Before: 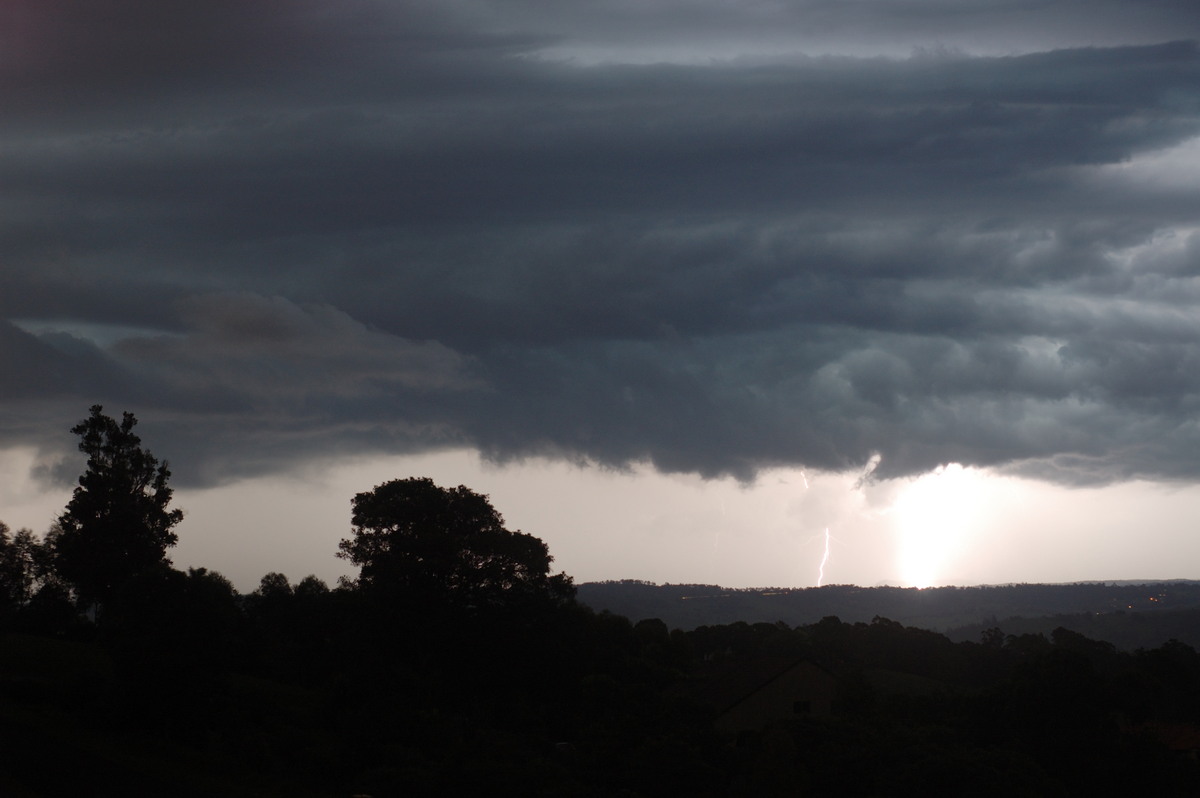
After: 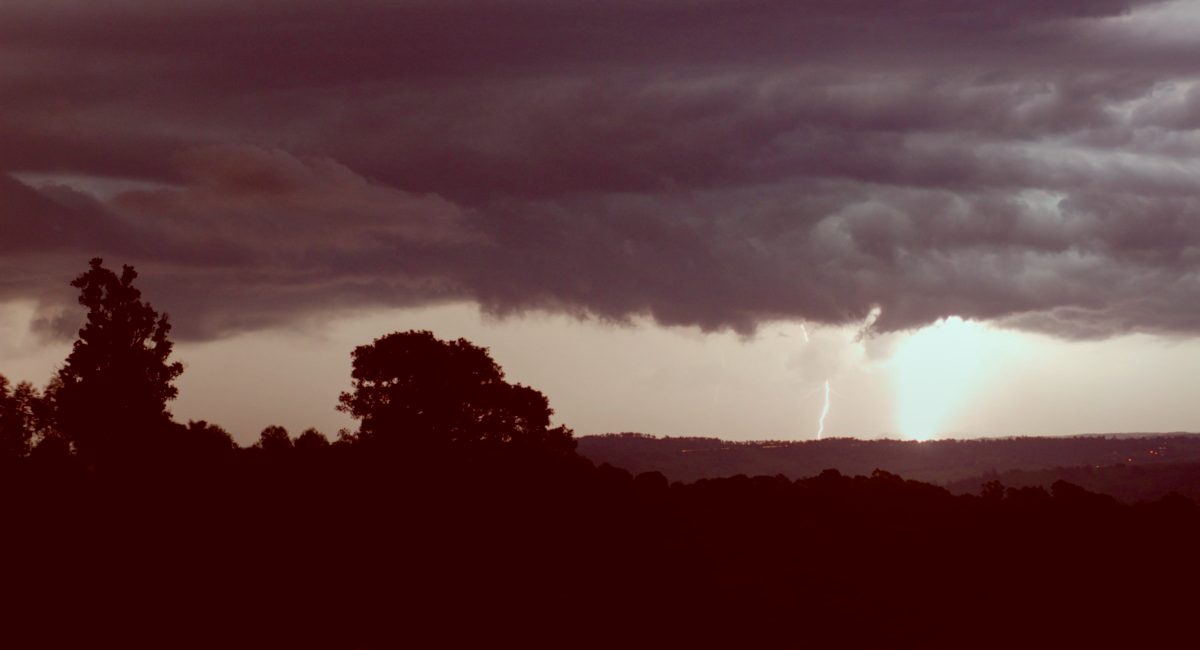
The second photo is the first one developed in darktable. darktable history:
local contrast: detail 115%
color zones: curves: ch0 [(0, 0.425) (0.143, 0.422) (0.286, 0.42) (0.429, 0.419) (0.571, 0.419) (0.714, 0.42) (0.857, 0.422) (1, 0.425)]; ch1 [(0, 0.666) (0.143, 0.669) (0.286, 0.671) (0.429, 0.67) (0.571, 0.67) (0.714, 0.67) (0.857, 0.67) (1, 0.666)]
crop and rotate: top 18.507%
lowpass: radius 0.5, unbound 0
color correction: highlights a* -7.23, highlights b* -0.161, shadows a* 20.08, shadows b* 11.73
